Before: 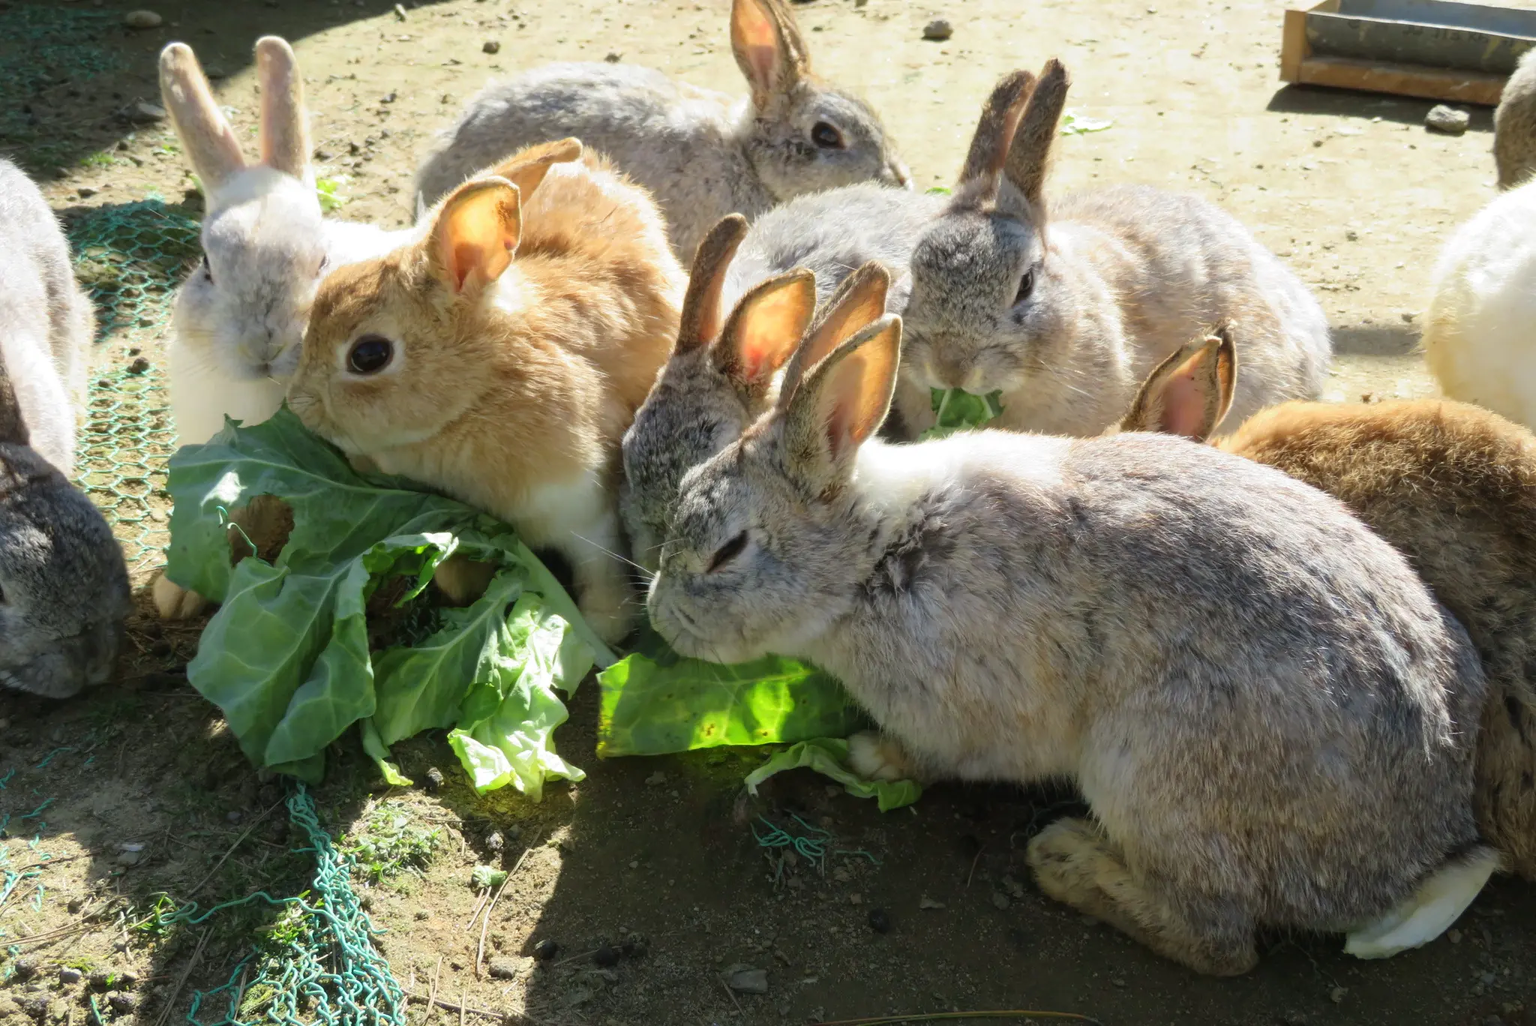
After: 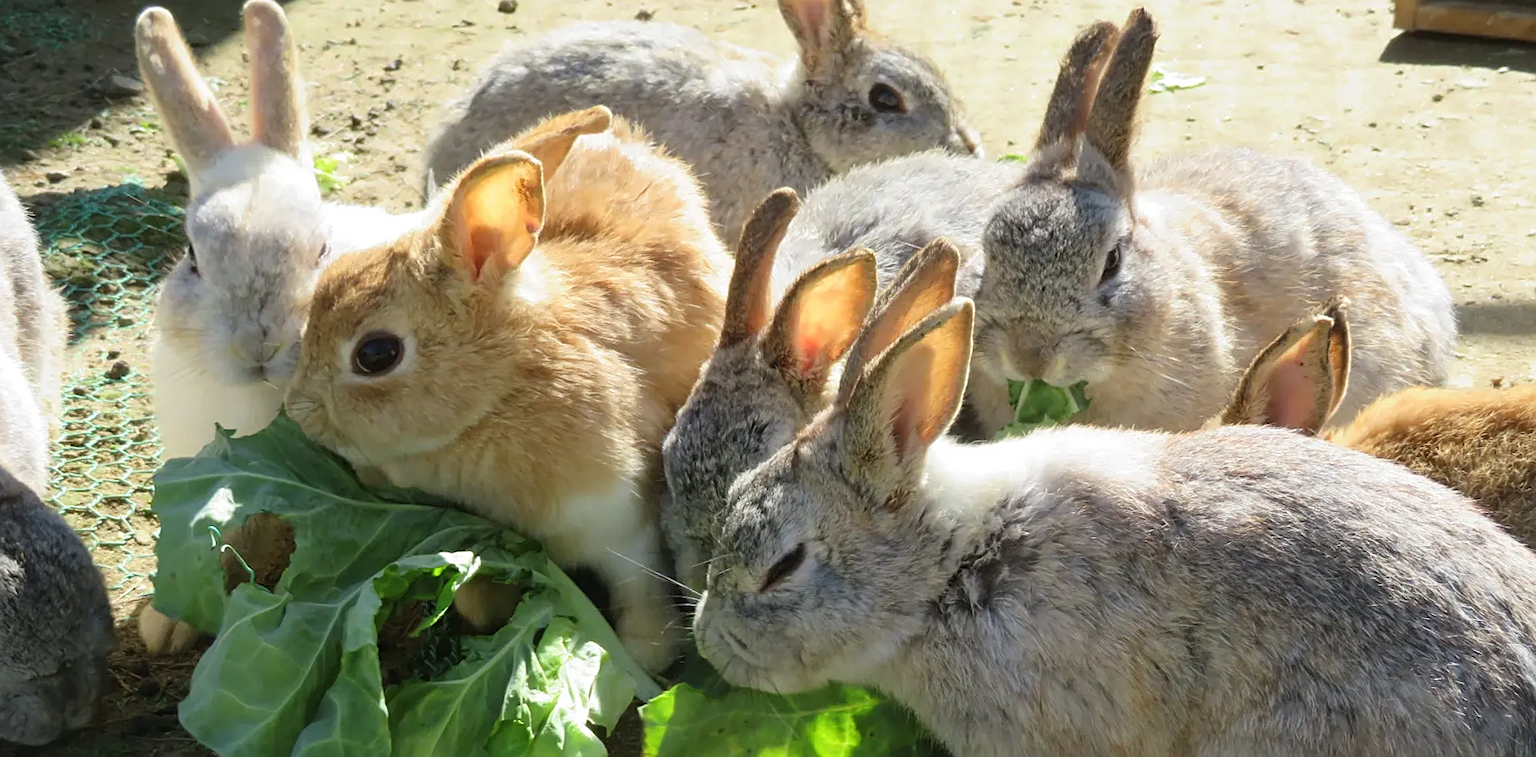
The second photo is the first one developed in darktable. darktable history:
crop: left 1.509%, top 3.452%, right 7.696%, bottom 28.452%
sharpen: on, module defaults
rotate and perspective: rotation -1°, crop left 0.011, crop right 0.989, crop top 0.025, crop bottom 0.975
